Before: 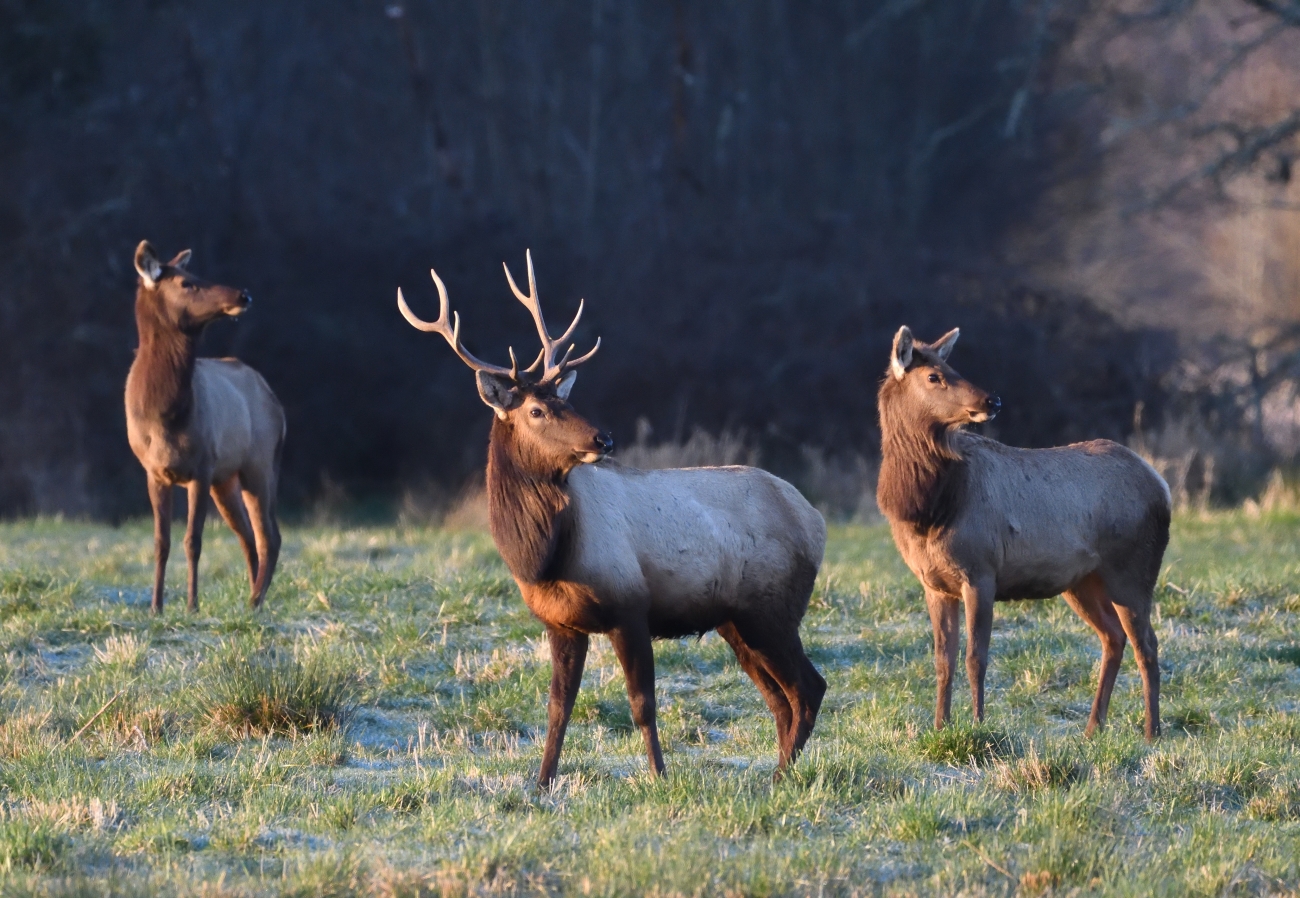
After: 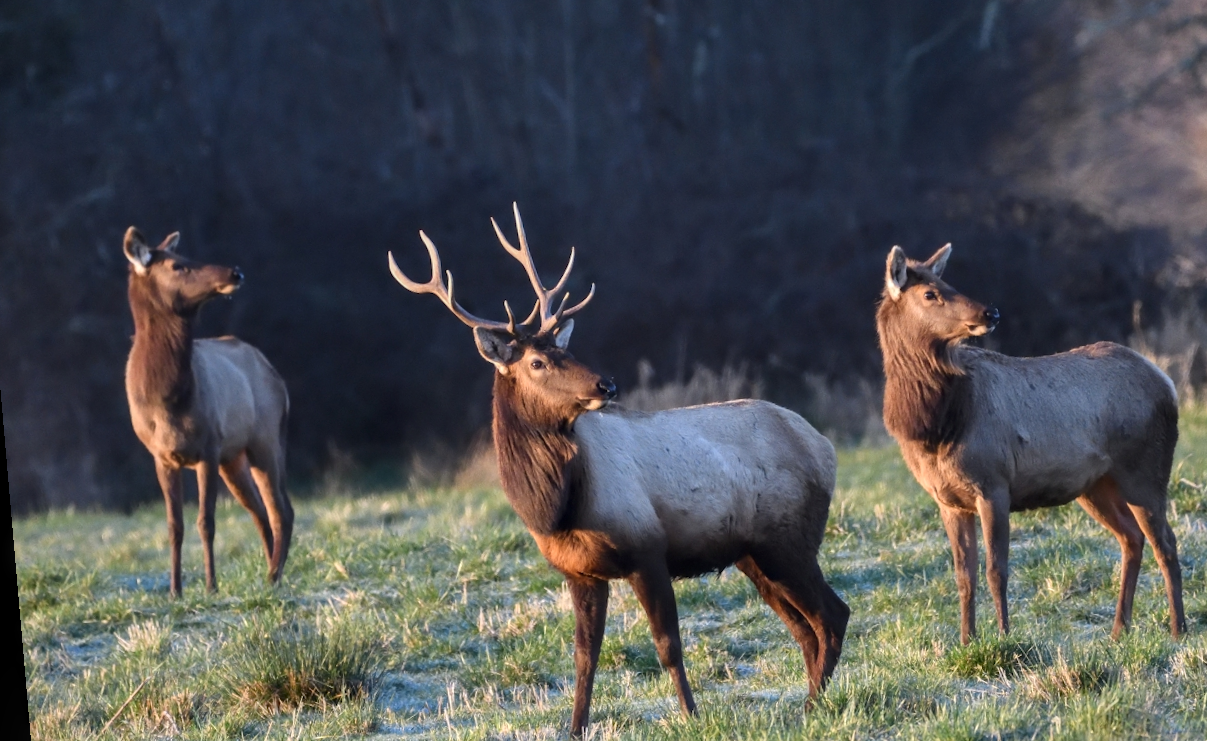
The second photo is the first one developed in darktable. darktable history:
crop and rotate: left 2.425%, top 11.305%, right 9.6%, bottom 15.08%
local contrast: on, module defaults
rotate and perspective: rotation -4.98°, automatic cropping off
